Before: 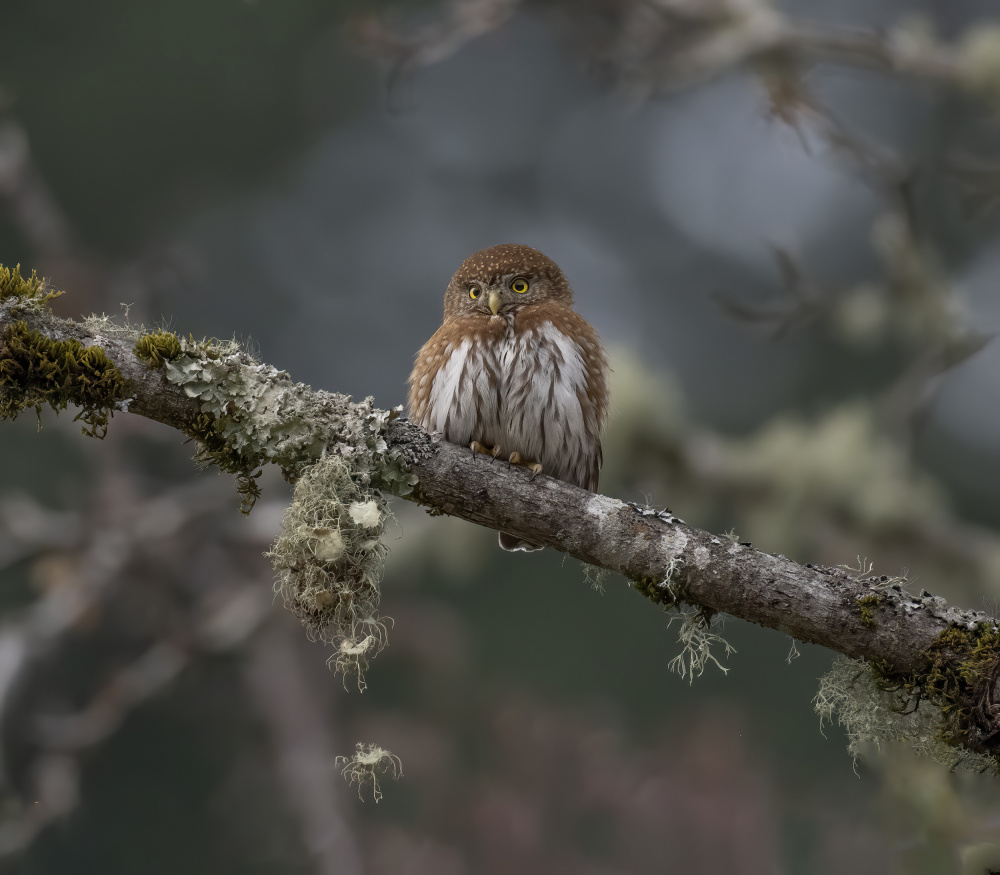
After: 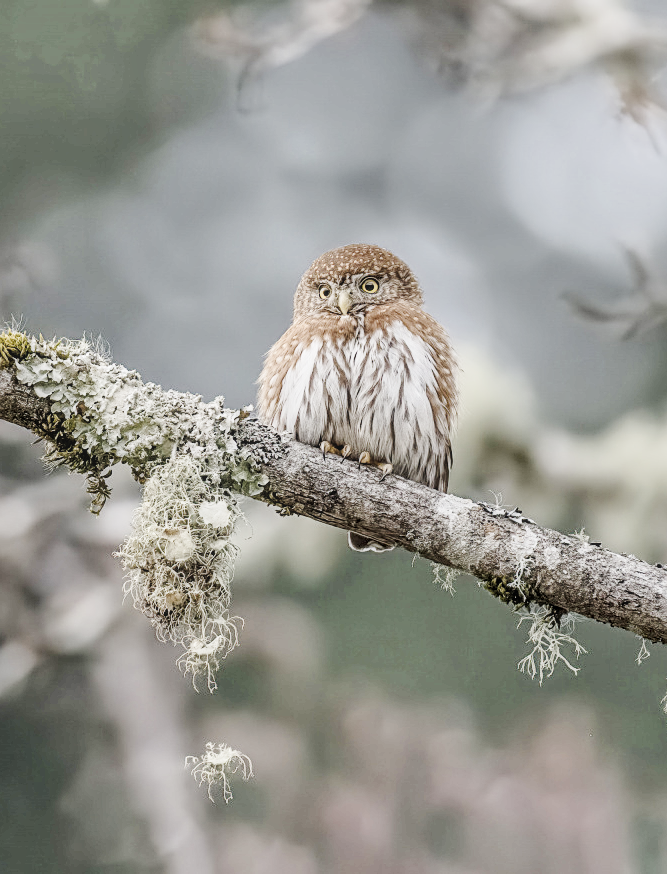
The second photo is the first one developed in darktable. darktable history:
exposure: black level correction 0.001, exposure 1.715 EV, compensate exposure bias true, compensate highlight preservation false
crop and rotate: left 15.086%, right 18.138%
sharpen: on, module defaults
filmic rgb: black relative exposure -7.12 EV, white relative exposure 5.39 EV, hardness 3.02, iterations of high-quality reconstruction 10
local contrast: highlights 75%, shadows 55%, detail 176%, midtone range 0.21
tone curve: curves: ch0 [(0, 0) (0.239, 0.248) (0.508, 0.606) (0.826, 0.855) (1, 0.945)]; ch1 [(0, 0) (0.401, 0.42) (0.442, 0.47) (0.492, 0.498) (0.511, 0.516) (0.555, 0.586) (0.681, 0.739) (1, 1)]; ch2 [(0, 0) (0.411, 0.433) (0.5, 0.504) (0.545, 0.574) (1, 1)], preserve colors none
contrast brightness saturation: contrast 0.099, saturation -0.284
